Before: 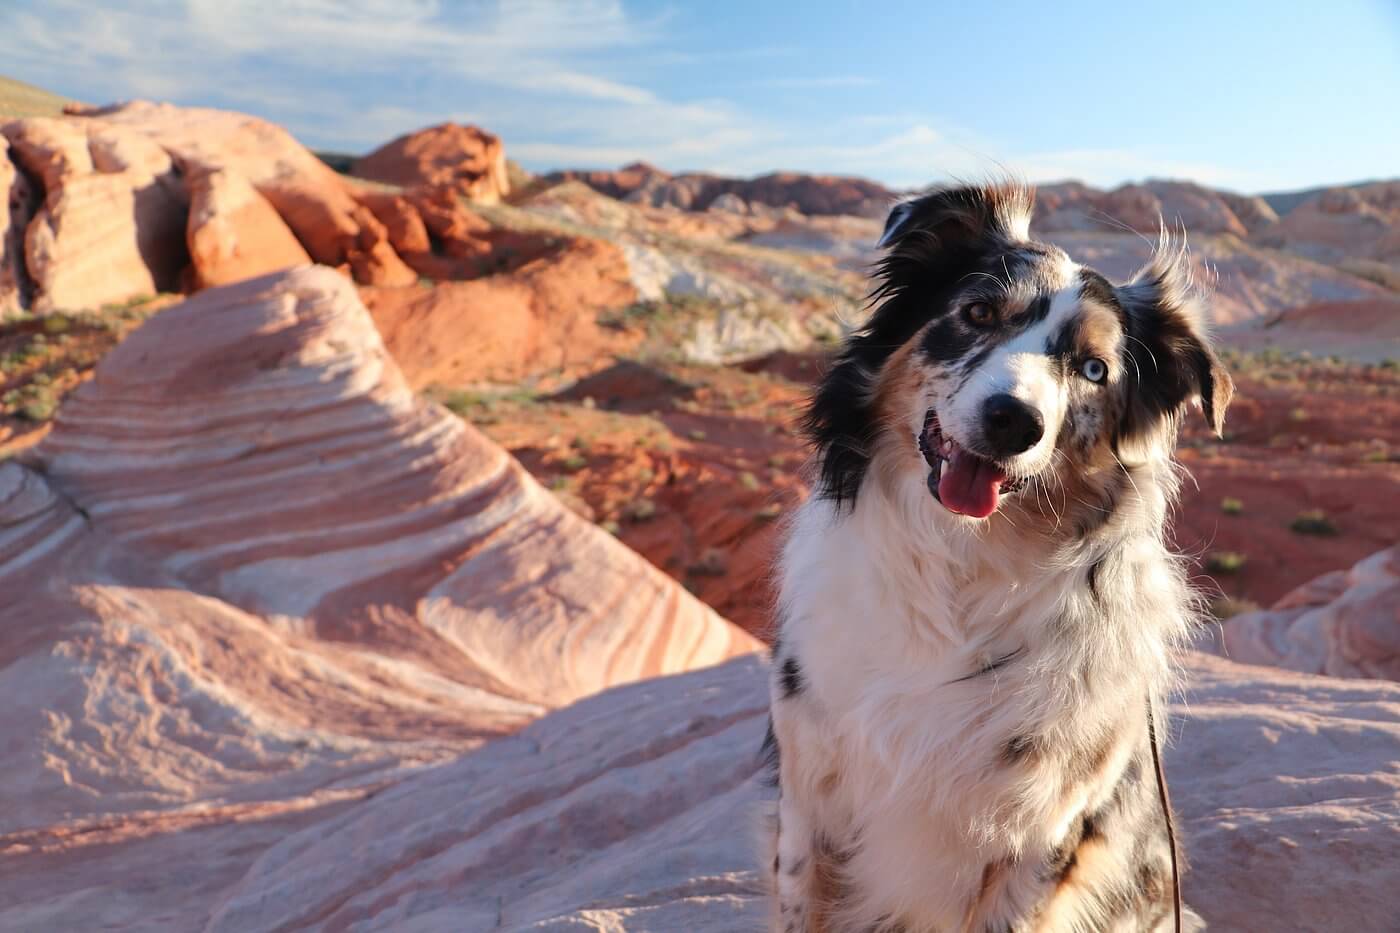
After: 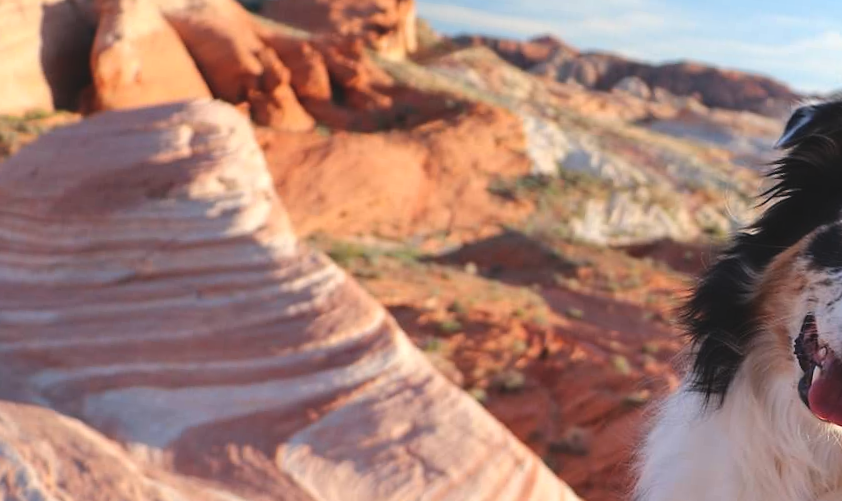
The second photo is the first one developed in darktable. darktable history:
crop and rotate: angle -6.61°, left 2.262%, top 6.96%, right 27.533%, bottom 30.339%
exposure: black level correction -0.007, exposure 0.067 EV, compensate exposure bias true, compensate highlight preservation false
